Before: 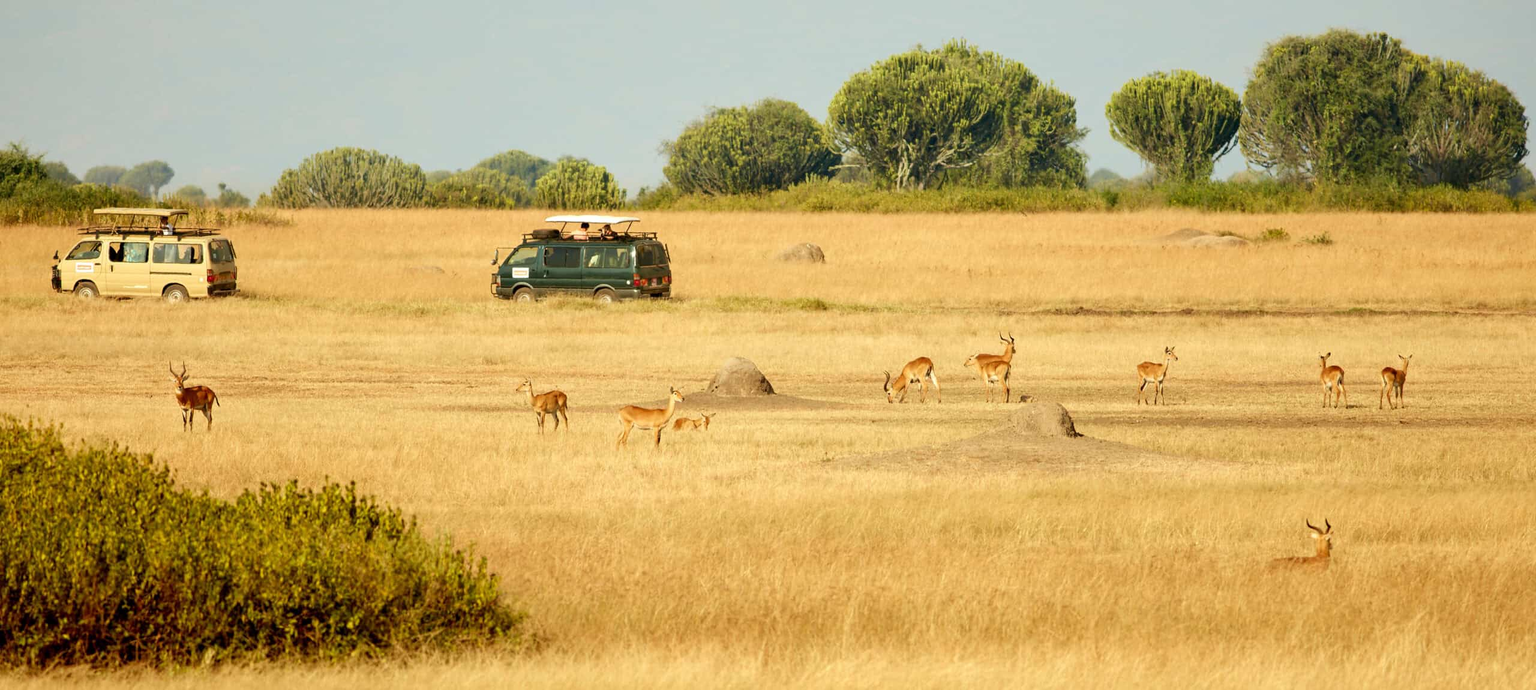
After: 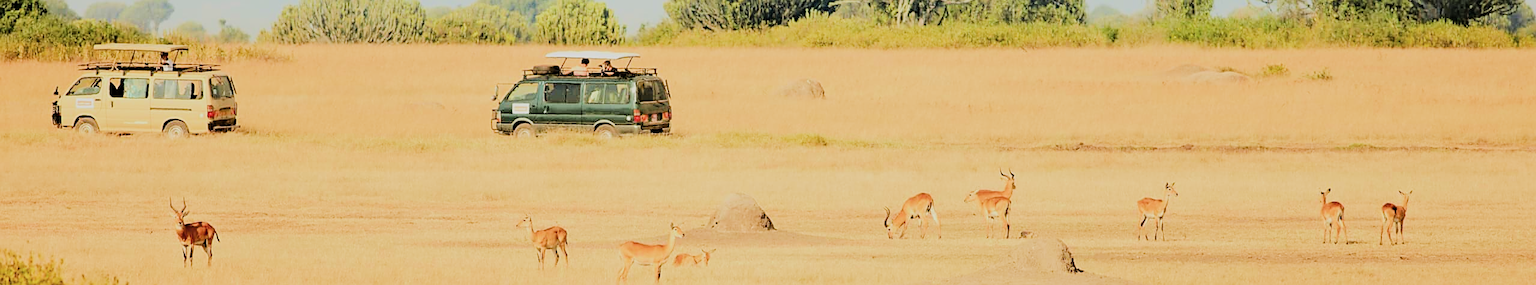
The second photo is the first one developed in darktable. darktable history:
tone equalizer: -7 EV 0.16 EV, -6 EV 0.566 EV, -5 EV 1.19 EV, -4 EV 1.32 EV, -3 EV 1.13 EV, -2 EV 0.6 EV, -1 EV 0.154 EV, edges refinement/feathering 500, mask exposure compensation -1.57 EV, preserve details no
sharpen: on, module defaults
filmic rgb: black relative exposure -7.65 EV, white relative exposure 4.56 EV, hardness 3.61
crop and rotate: top 23.83%, bottom 34.75%
contrast brightness saturation: saturation -0.088
